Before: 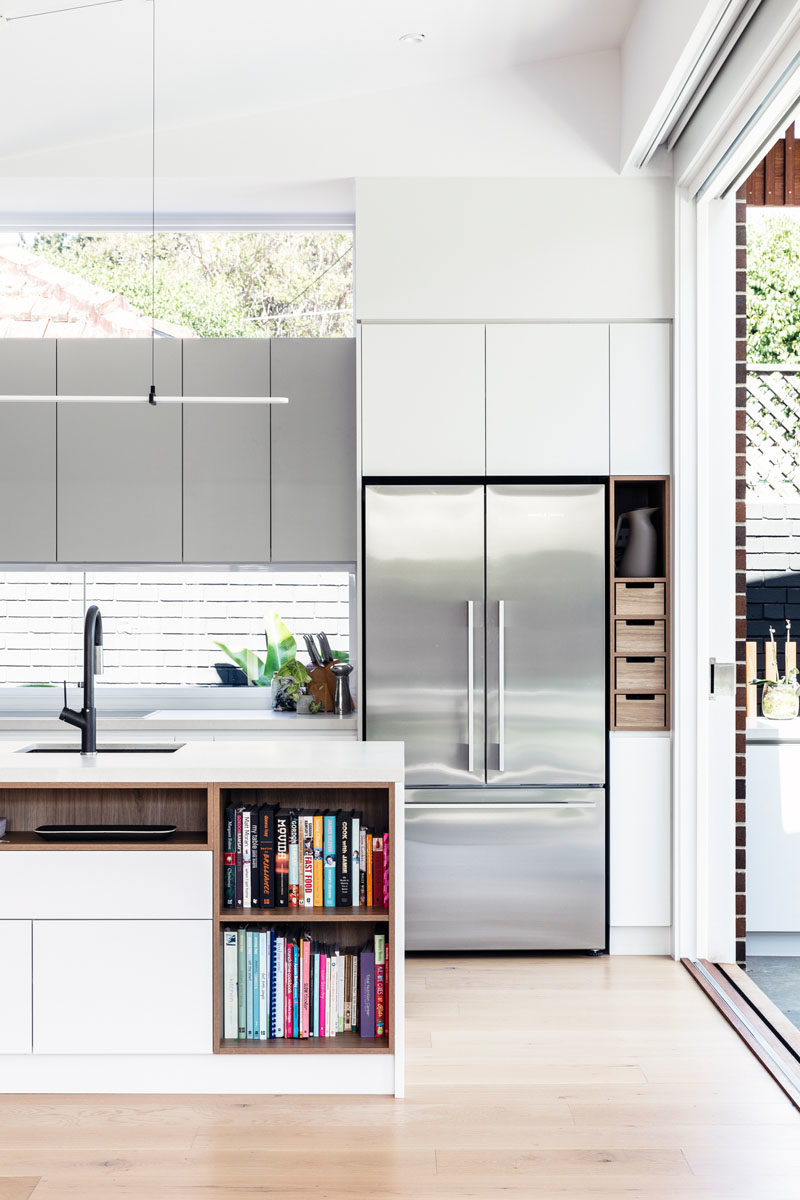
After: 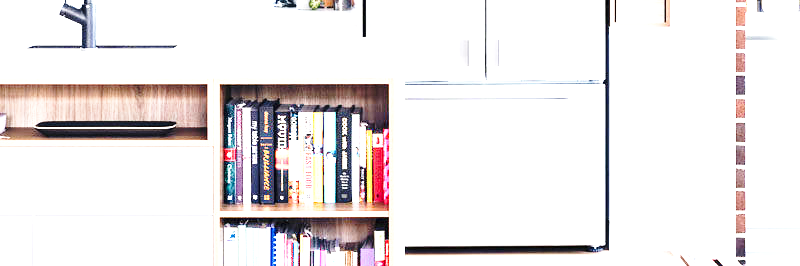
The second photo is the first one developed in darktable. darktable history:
exposure: black level correction 0, exposure 2.296 EV, compensate exposure bias true, compensate highlight preservation false
crop and rotate: top 58.712%, bottom 19.054%
base curve: curves: ch0 [(0, 0) (0.036, 0.037) (0.121, 0.228) (0.46, 0.76) (0.859, 0.983) (1, 1)], preserve colors none
